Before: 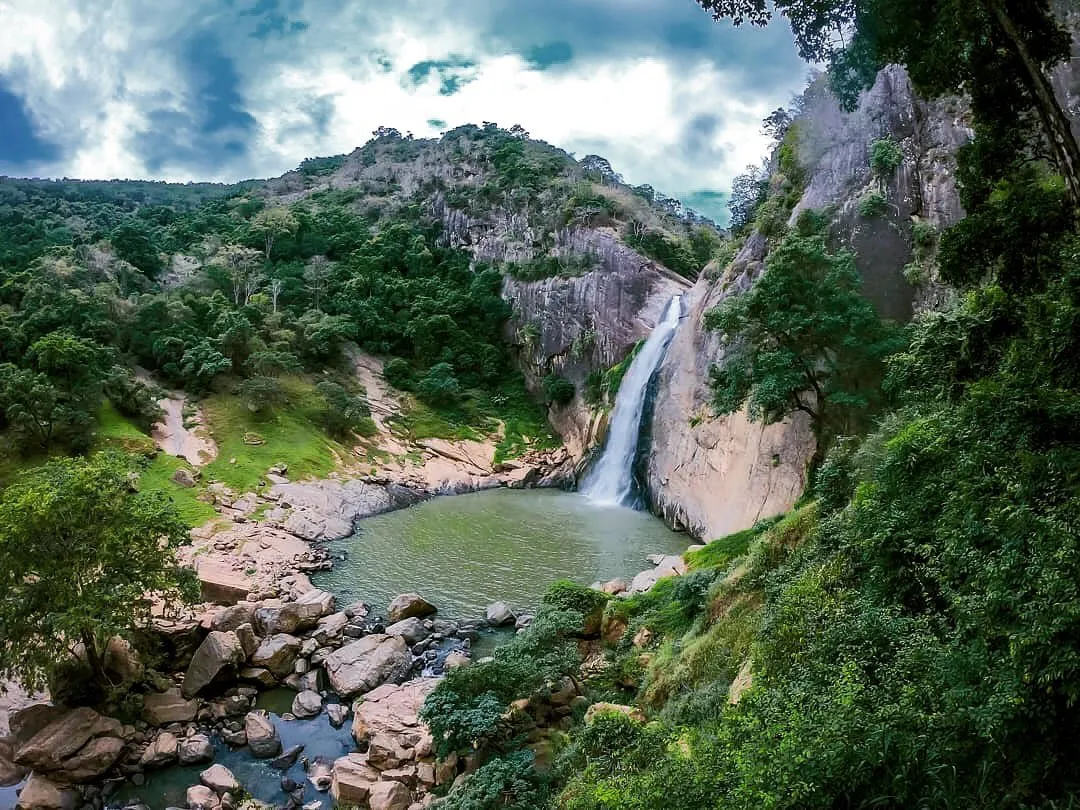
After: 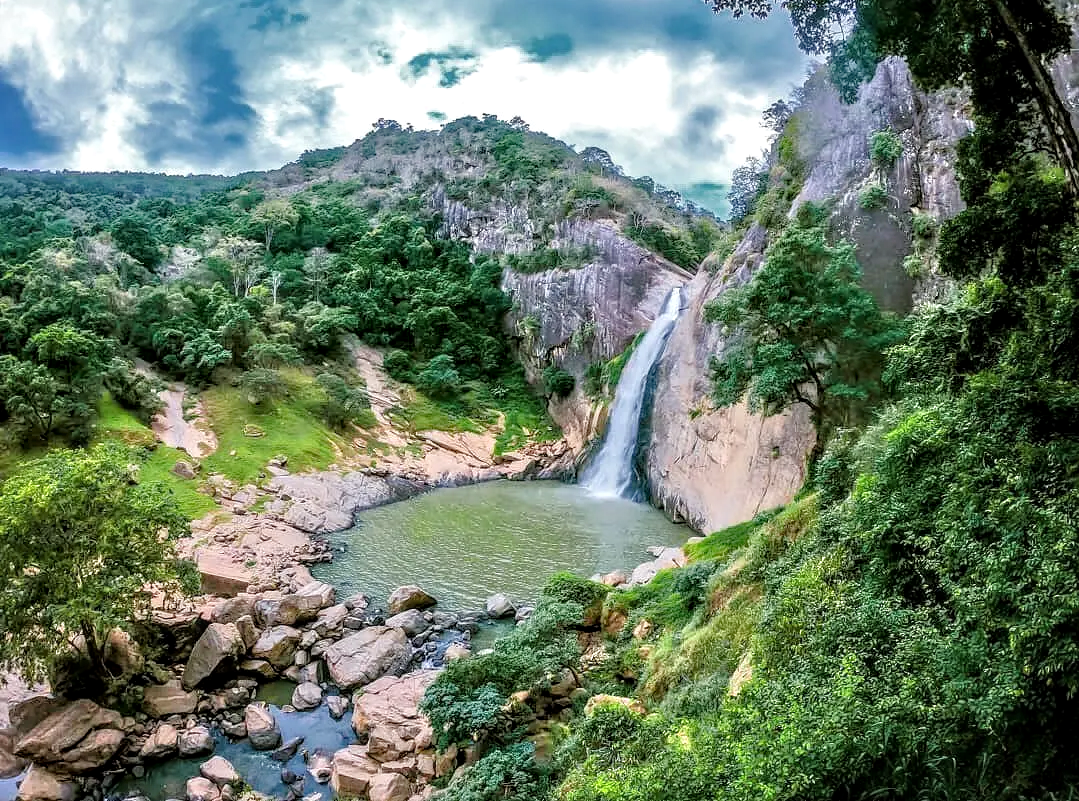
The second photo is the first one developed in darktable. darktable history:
local contrast: on, module defaults
crop: top 1.049%, right 0.001%
tone equalizer: -7 EV 0.15 EV, -6 EV 0.6 EV, -5 EV 1.15 EV, -4 EV 1.33 EV, -3 EV 1.15 EV, -2 EV 0.6 EV, -1 EV 0.15 EV, mask exposure compensation -0.5 EV
